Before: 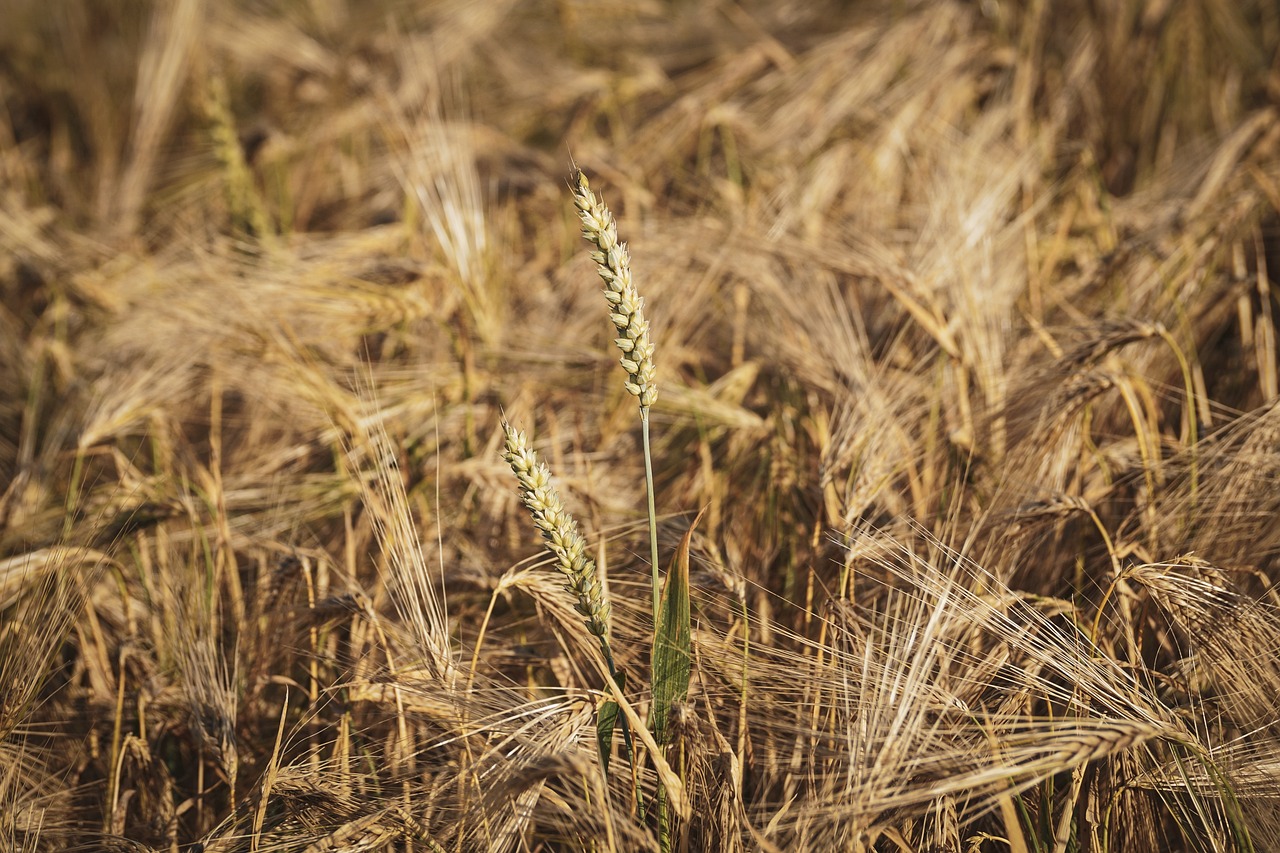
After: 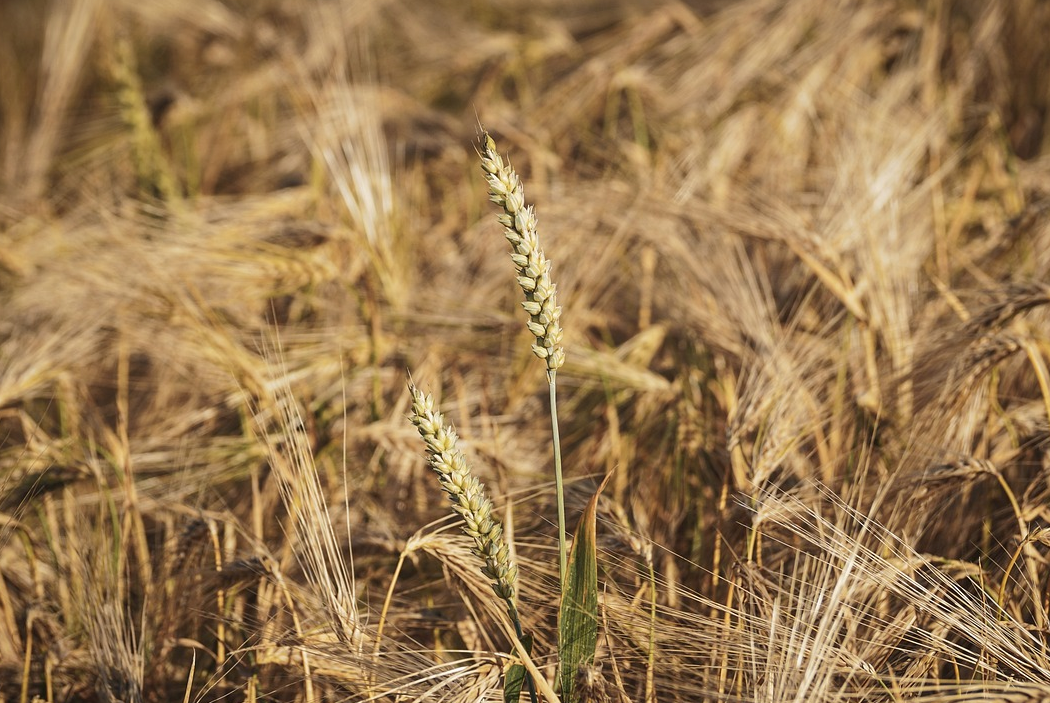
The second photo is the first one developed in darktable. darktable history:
crop and rotate: left 7.286%, top 4.538%, right 10.632%, bottom 12.933%
